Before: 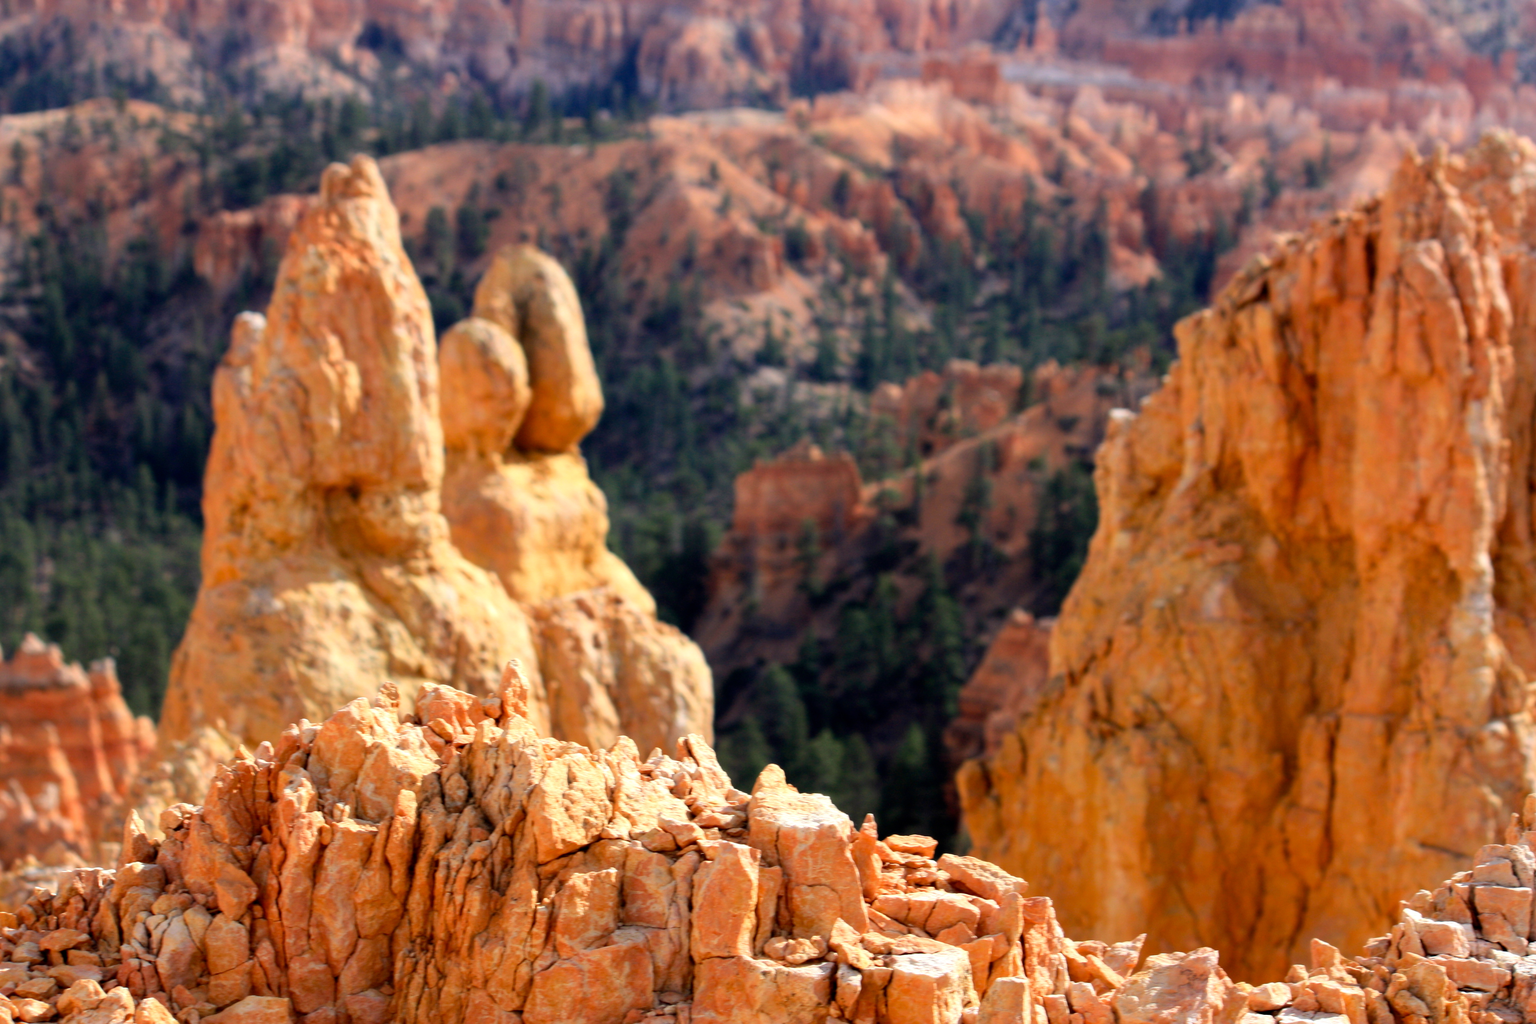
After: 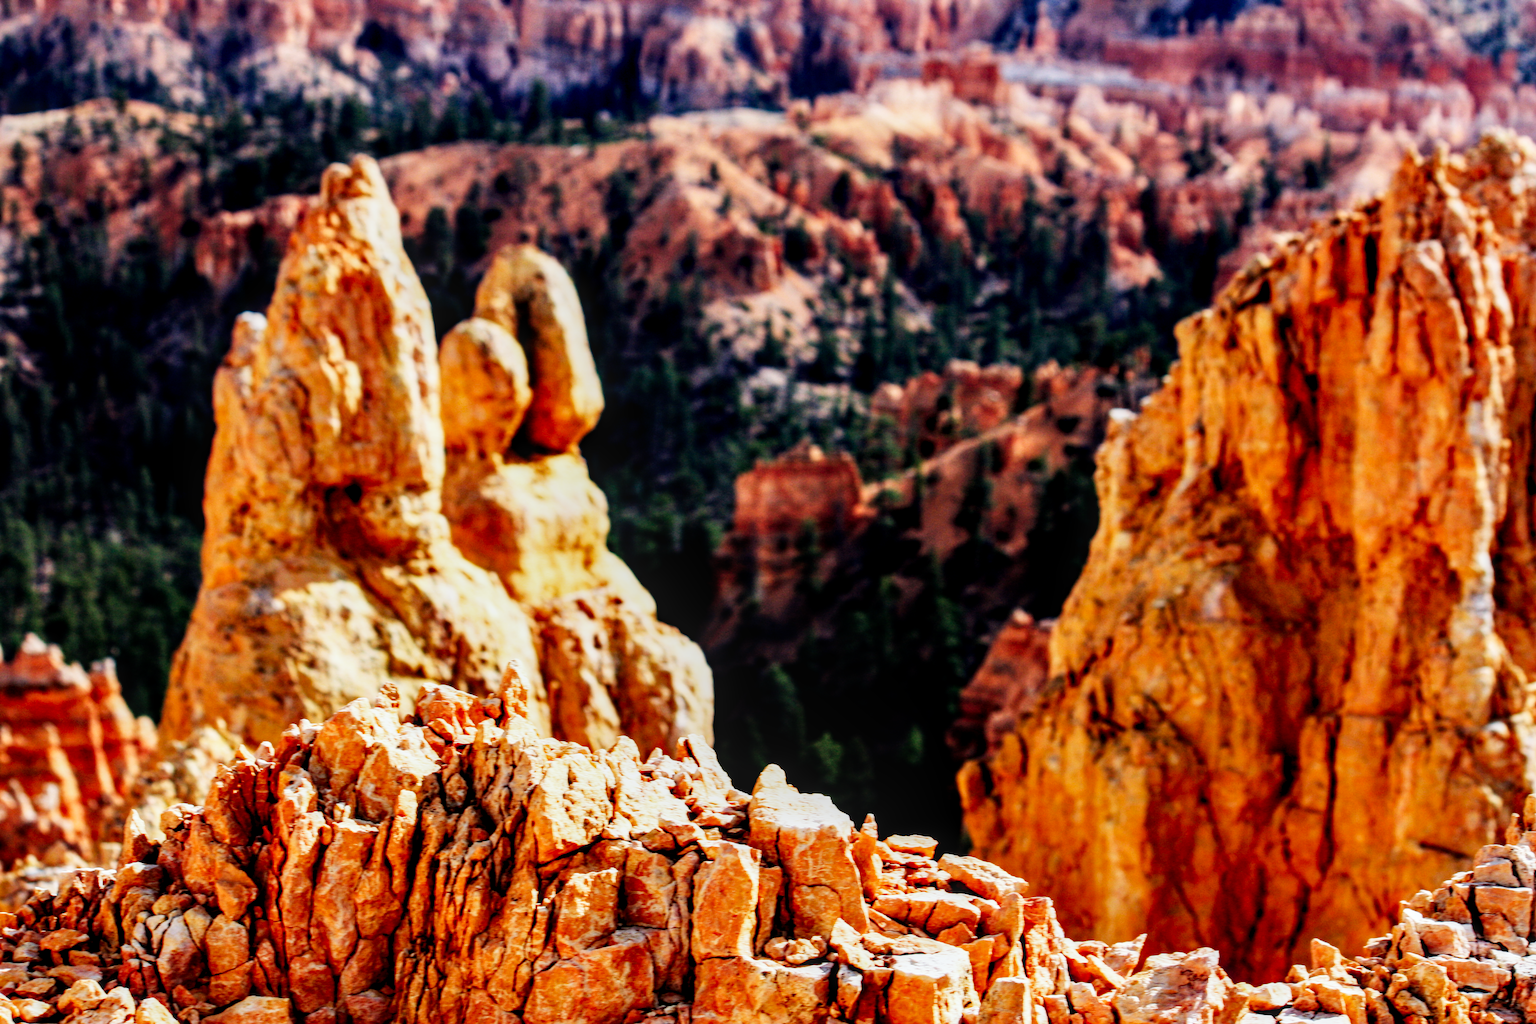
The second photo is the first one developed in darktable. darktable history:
contrast equalizer: octaves 7, y [[0.6 ×6], [0.55 ×6], [0 ×6], [0 ×6], [0 ×6]]
sigmoid: contrast 2, skew -0.2, preserve hue 0%, red attenuation 0.1, red rotation 0.035, green attenuation 0.1, green rotation -0.017, blue attenuation 0.15, blue rotation -0.052, base primaries Rec2020
haze removal: compatibility mode true, adaptive false
local contrast: on, module defaults
